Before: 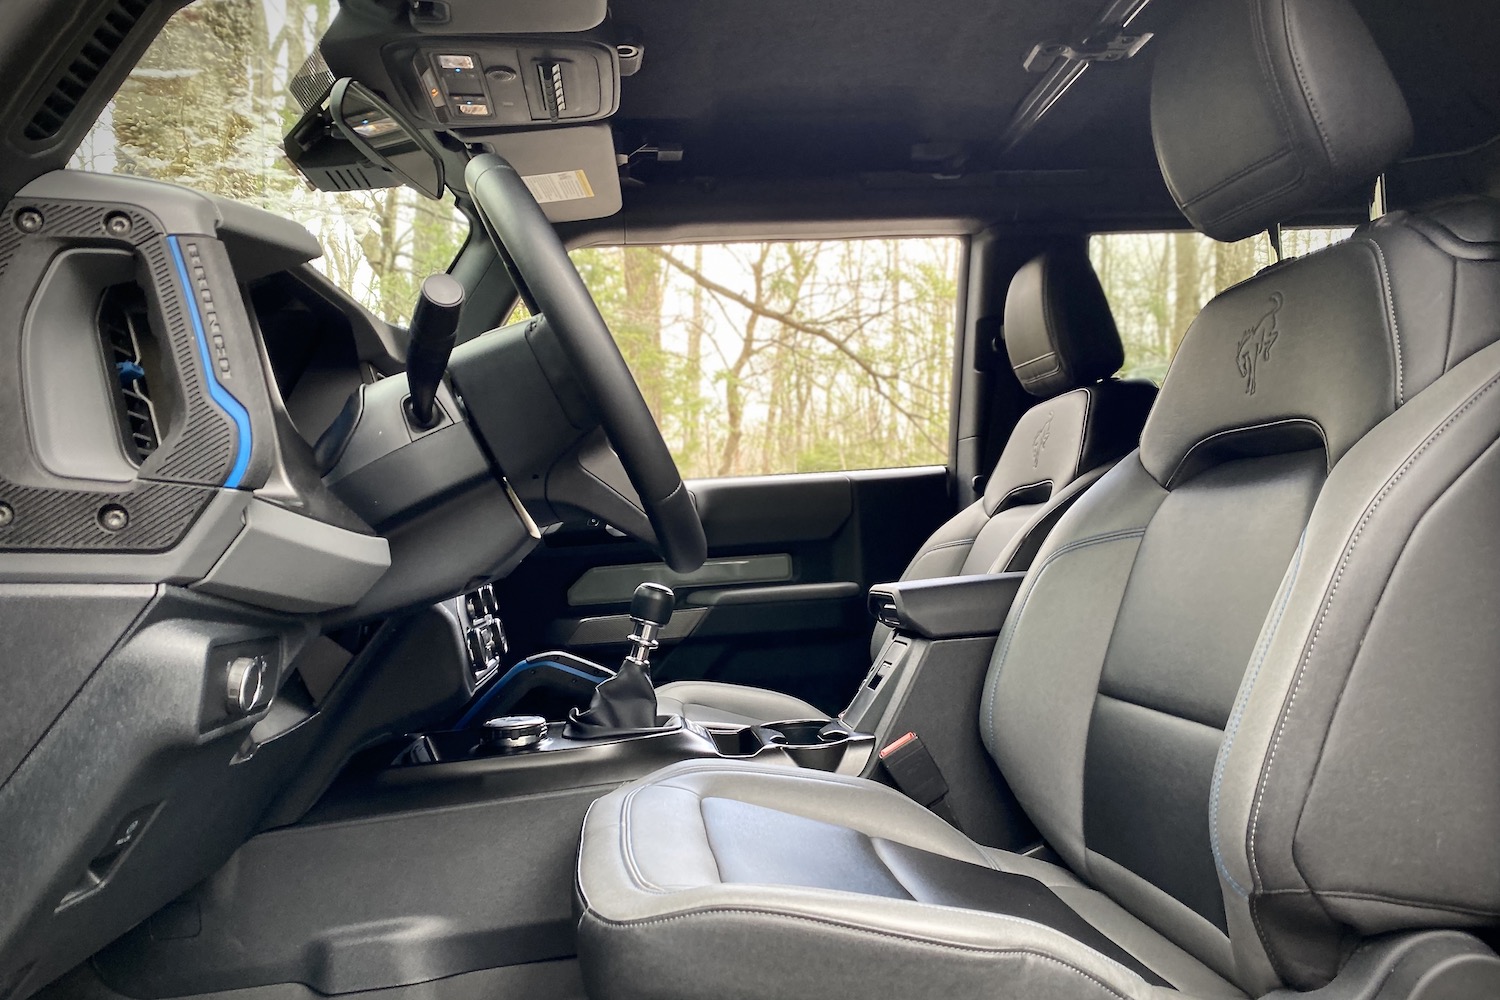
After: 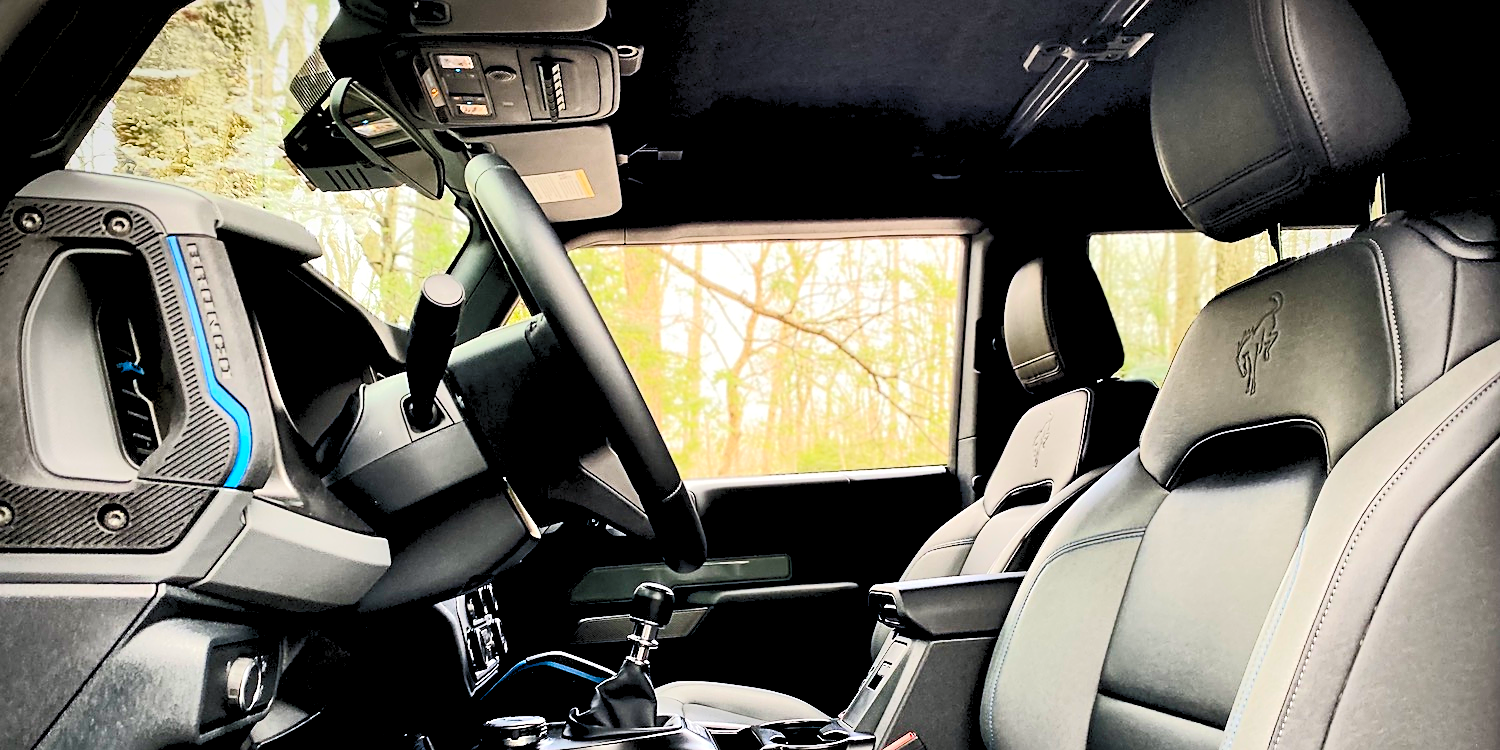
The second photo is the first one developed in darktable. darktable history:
color balance rgb: shadows lift › chroma 0.897%, shadows lift › hue 114.5°, perceptual saturation grading › global saturation 16.669%, global vibrance 14.61%
sharpen: on, module defaults
crop: bottom 24.983%
tone curve: curves: ch0 [(0, 0) (0.003, 0.002) (0.011, 0.004) (0.025, 0.005) (0.044, 0.009) (0.069, 0.013) (0.1, 0.017) (0.136, 0.036) (0.177, 0.066) (0.224, 0.102) (0.277, 0.143) (0.335, 0.197) (0.399, 0.268) (0.468, 0.389) (0.543, 0.549) (0.623, 0.714) (0.709, 0.801) (0.801, 0.854) (0.898, 0.9) (1, 1)], color space Lab, independent channels, preserve colors none
levels: white 90.73%, levels [0.093, 0.434, 0.988]
